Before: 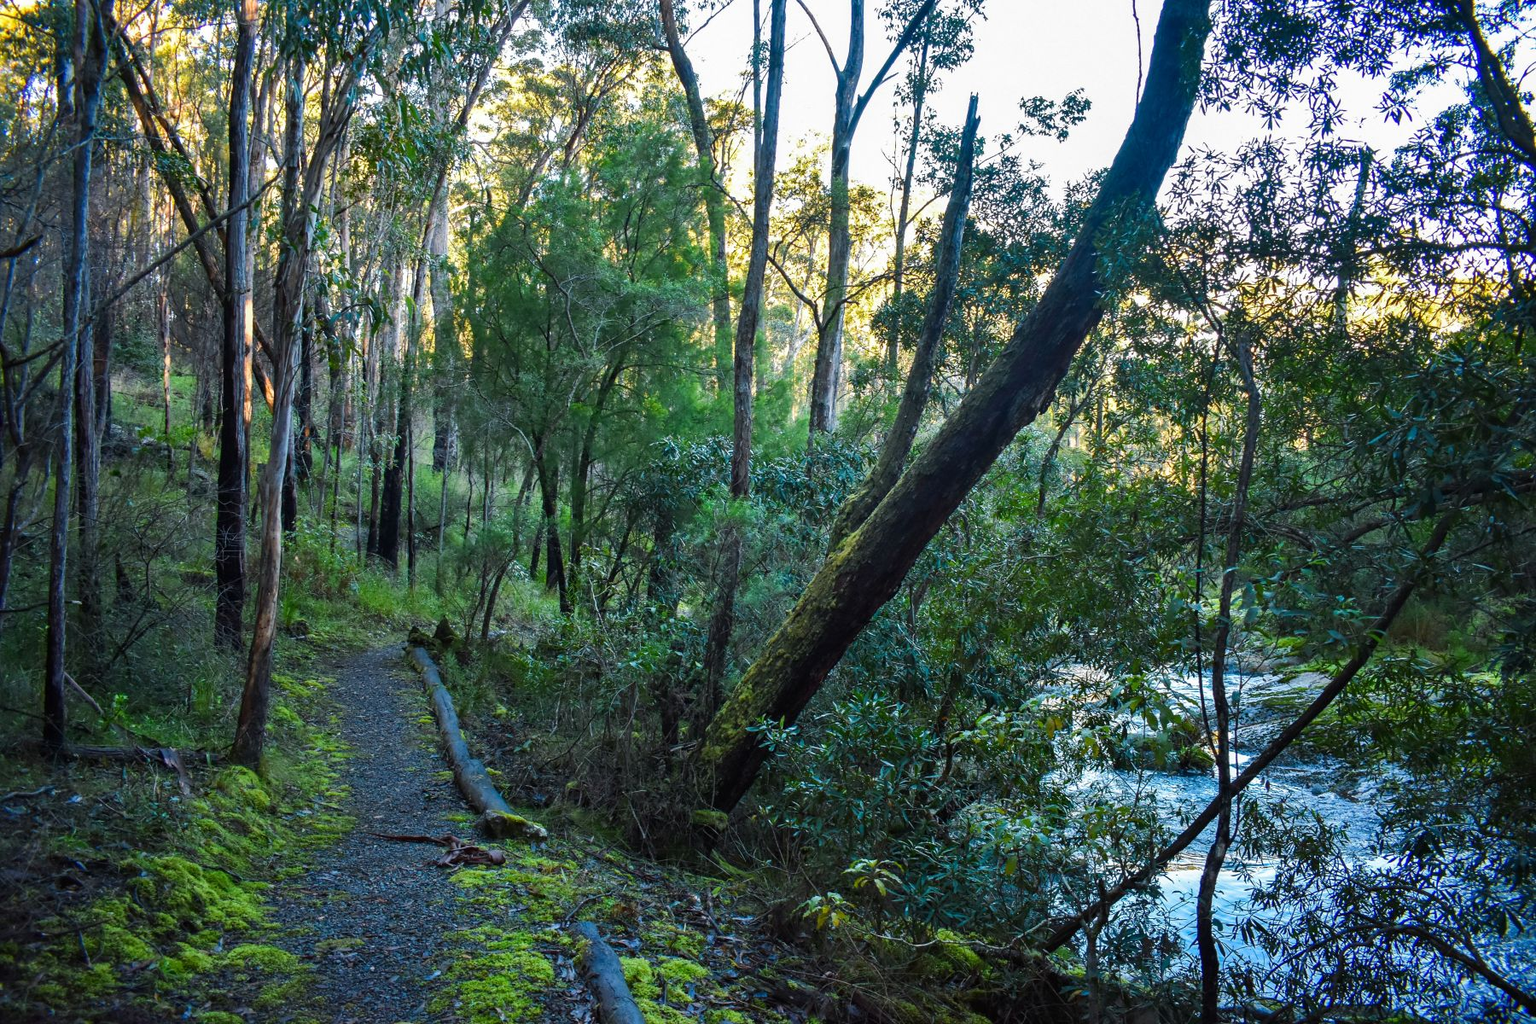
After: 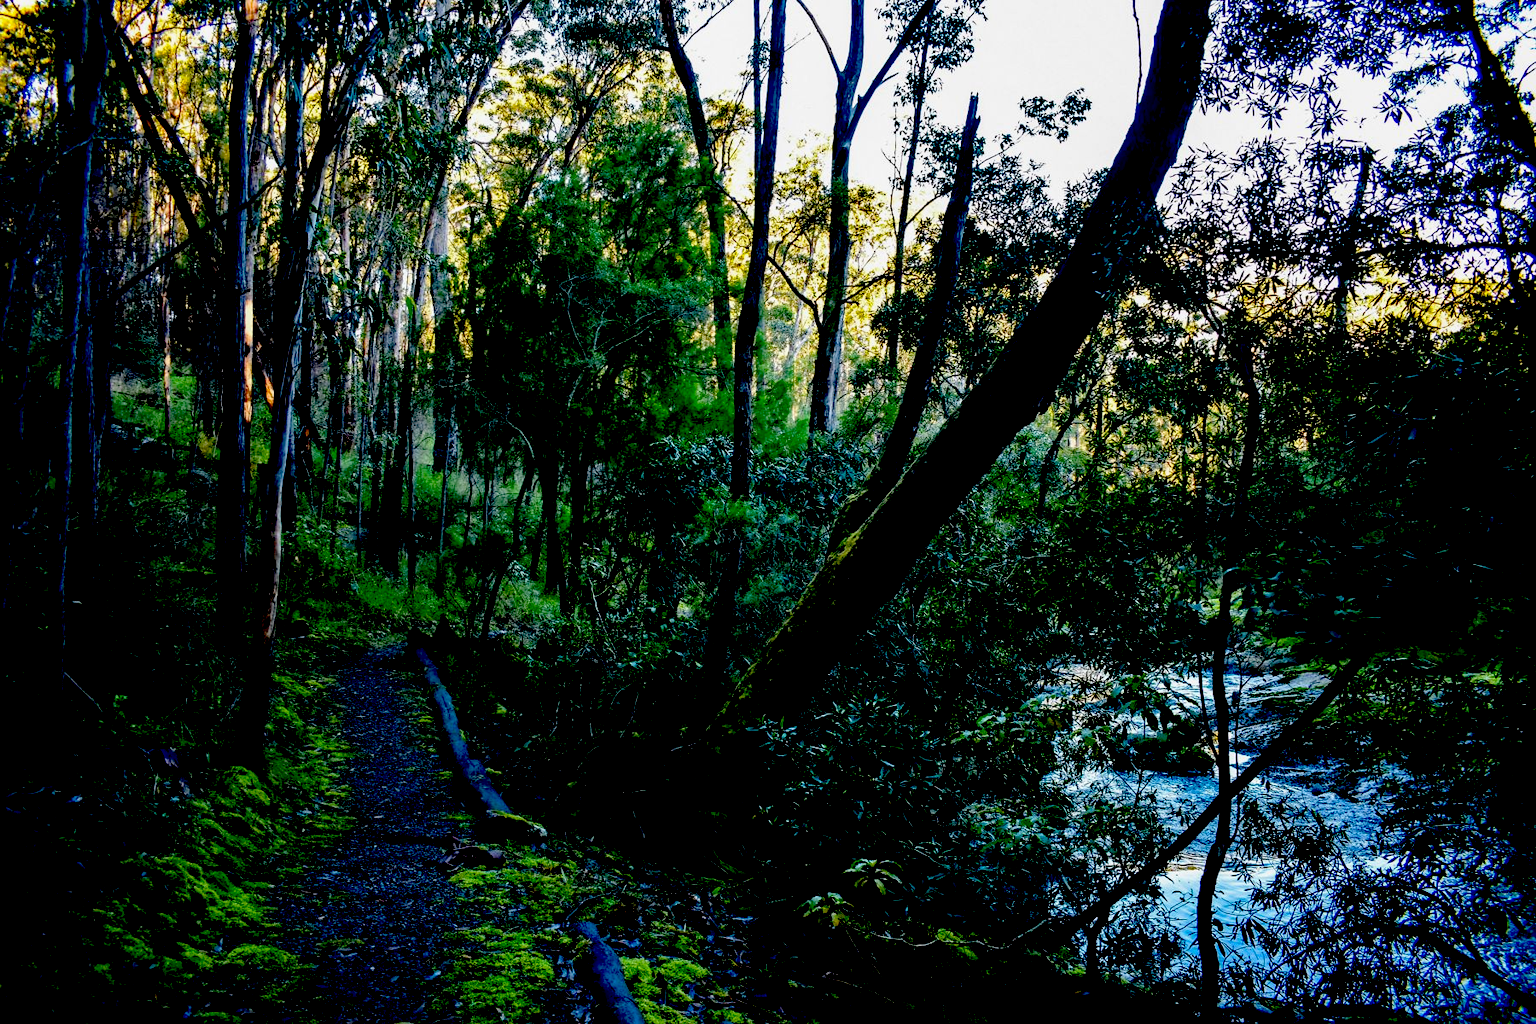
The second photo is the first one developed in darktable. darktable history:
exposure: black level correction 0.1, exposure -0.089 EV, compensate highlight preservation false
